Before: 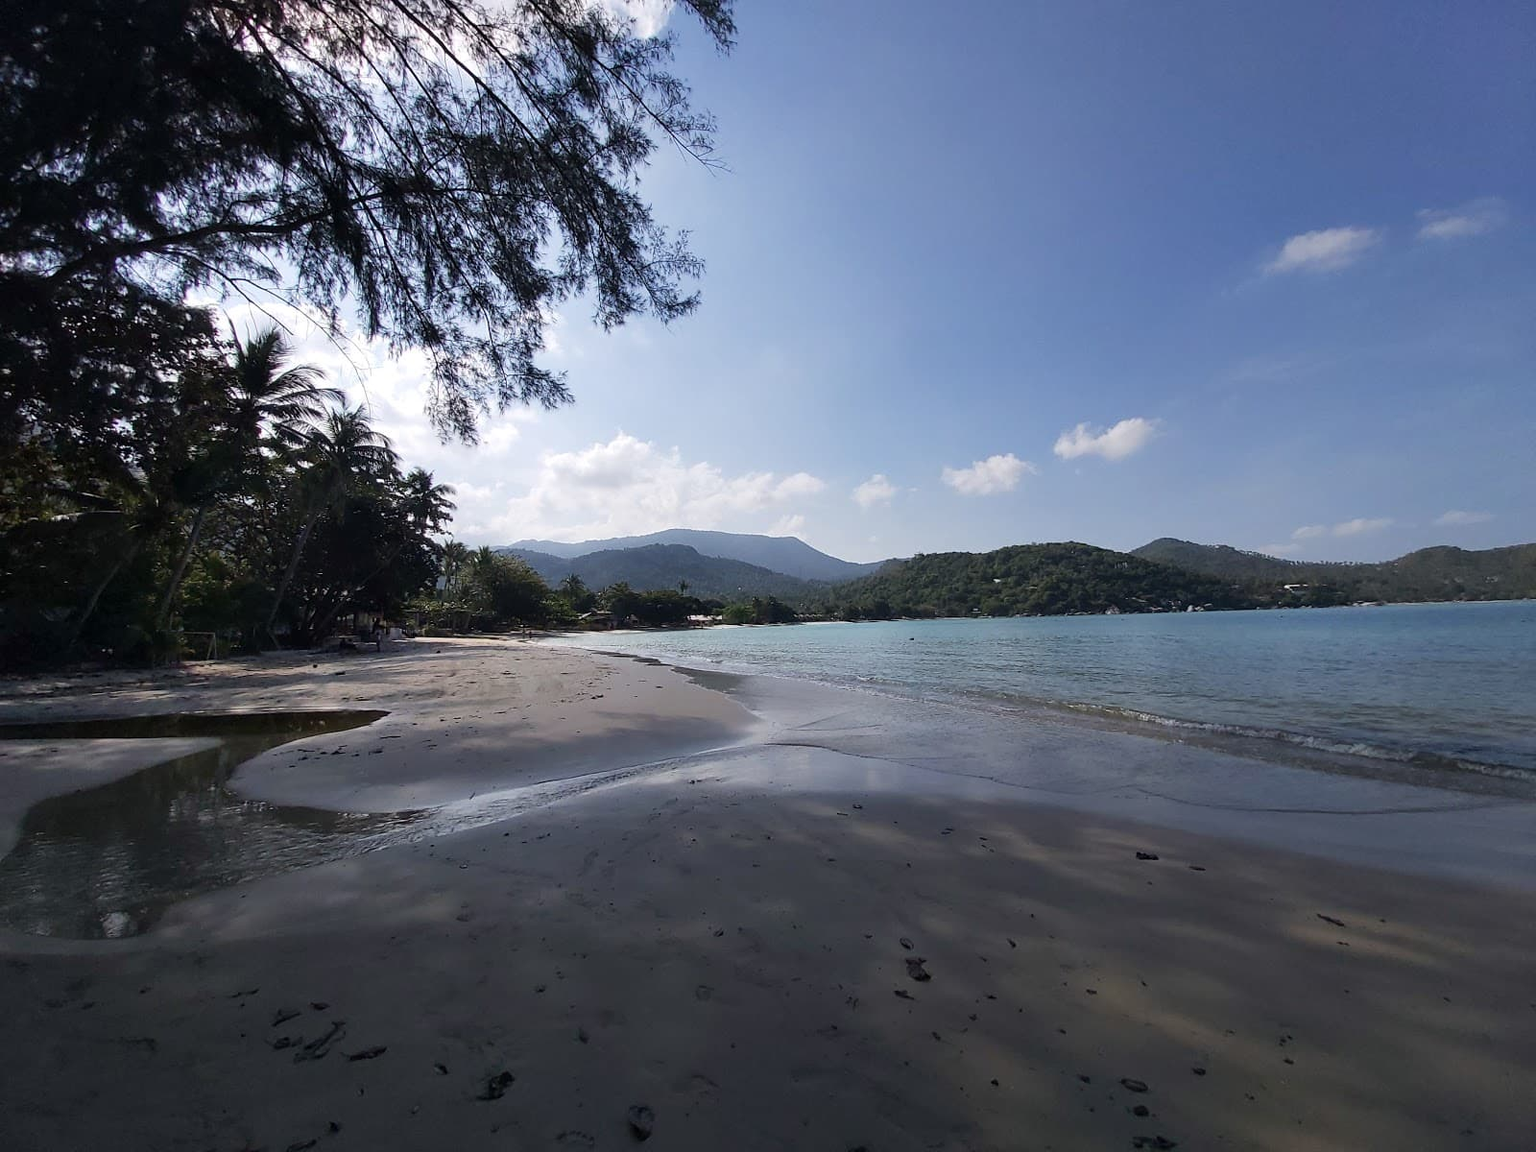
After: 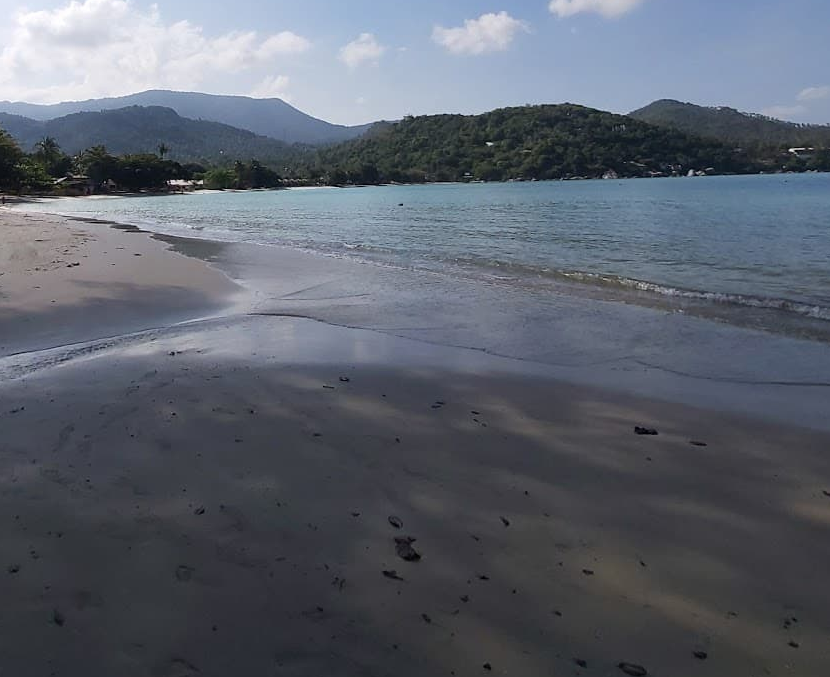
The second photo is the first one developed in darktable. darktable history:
crop: left 34.328%, top 38.447%, right 13.758%, bottom 5.119%
base curve: curves: ch0 [(0, 0) (0.989, 0.992)], preserve colors none
